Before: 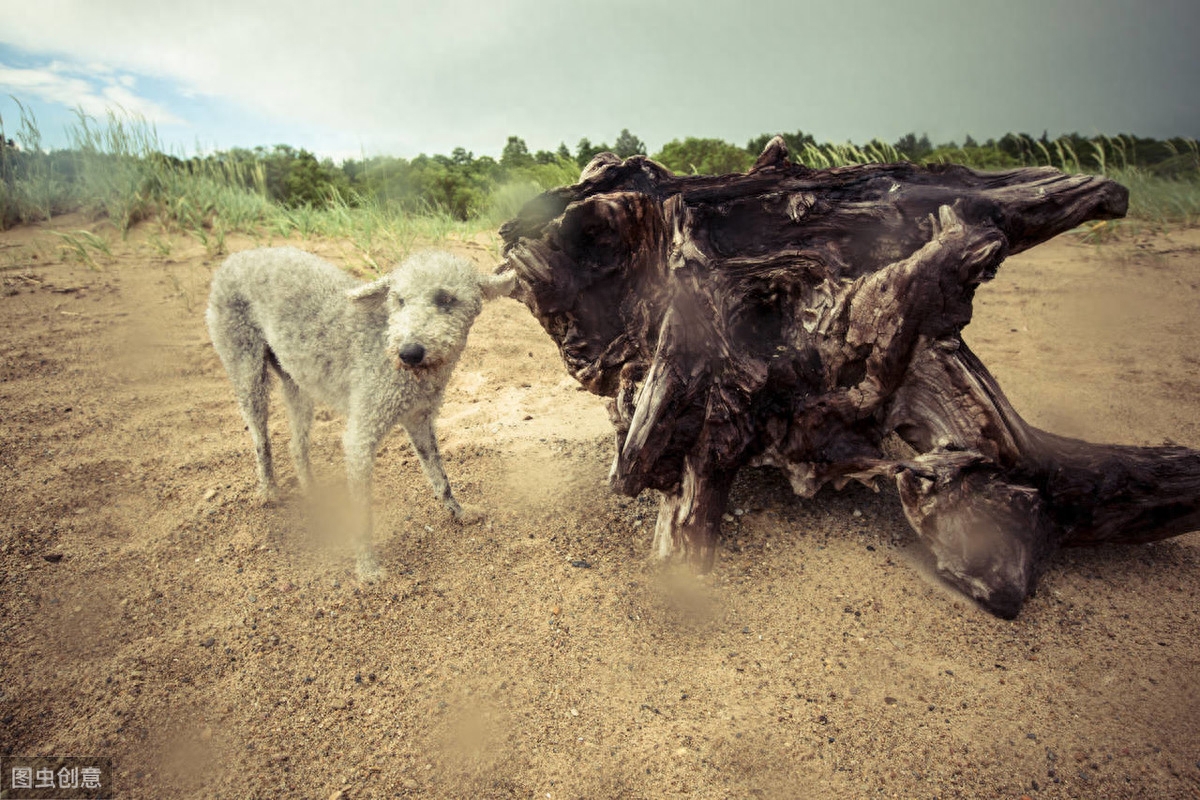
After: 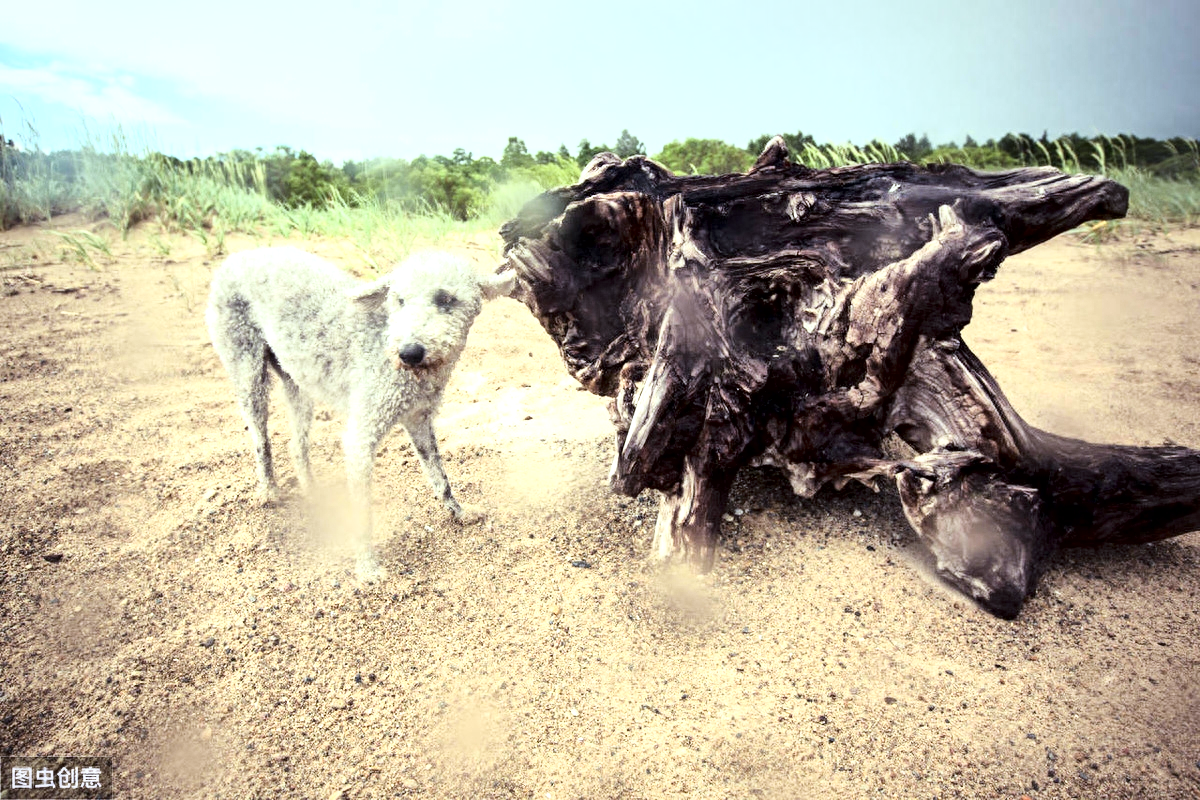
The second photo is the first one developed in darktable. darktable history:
exposure: compensate highlight preservation false
base curve: curves: ch0 [(0, 0) (0.018, 0.026) (0.143, 0.37) (0.33, 0.731) (0.458, 0.853) (0.735, 0.965) (0.905, 0.986) (1, 1)]
local contrast: mode bilateral grid, contrast 100, coarseness 100, detail 165%, midtone range 0.2
white balance: red 0.931, blue 1.11
levels: levels [0, 0.498, 0.996]
